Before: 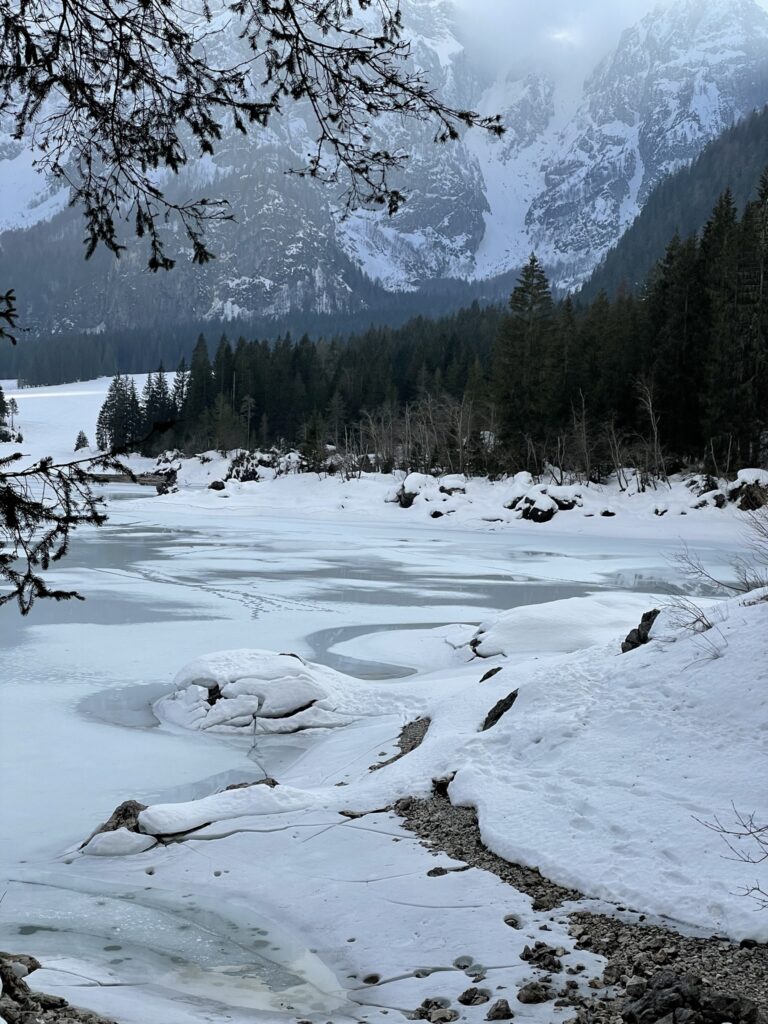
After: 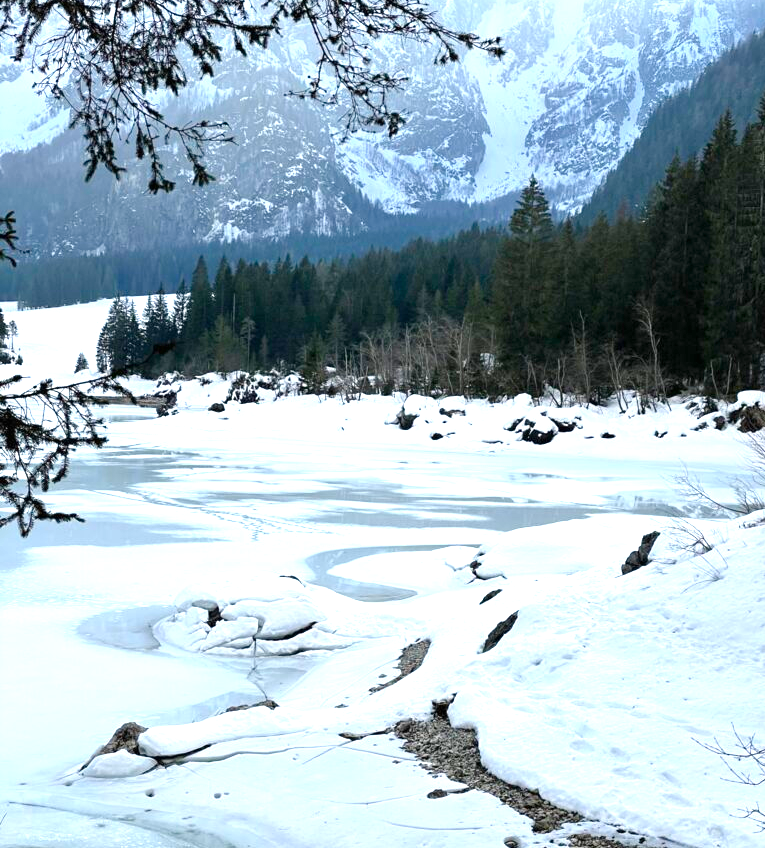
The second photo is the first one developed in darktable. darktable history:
crop: top 7.625%, bottom 8.027%
exposure: black level correction 0, exposure 1.1 EV, compensate exposure bias true, compensate highlight preservation false
color balance rgb: perceptual saturation grading › global saturation 20%, perceptual saturation grading › highlights -25%, perceptual saturation grading › shadows 25%
